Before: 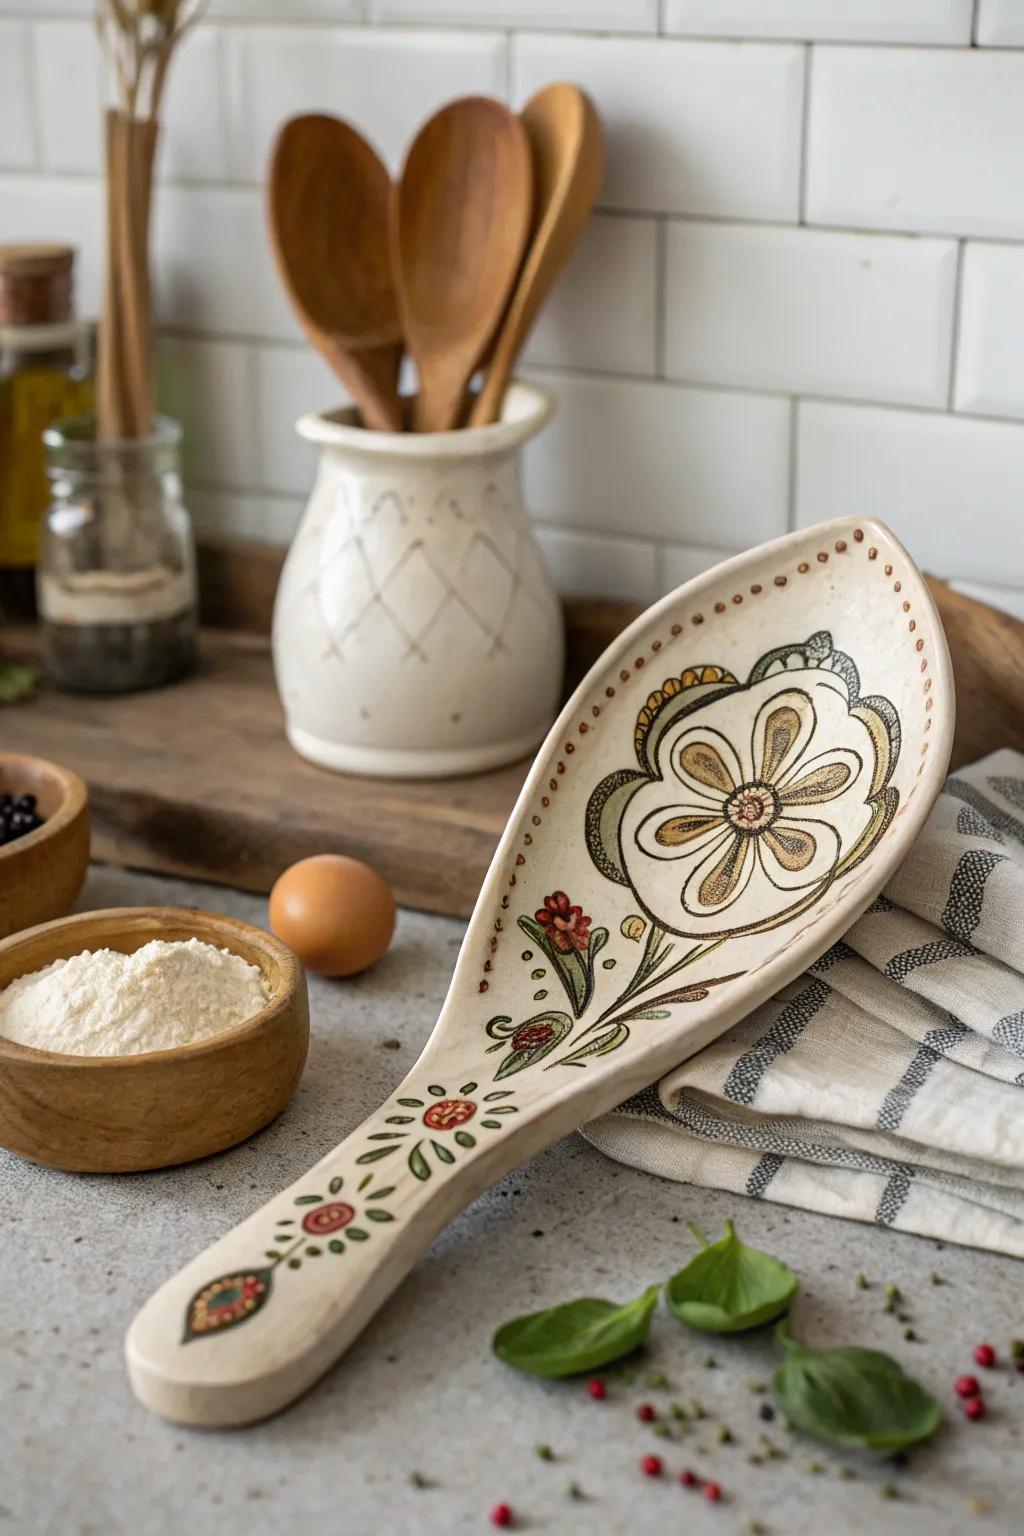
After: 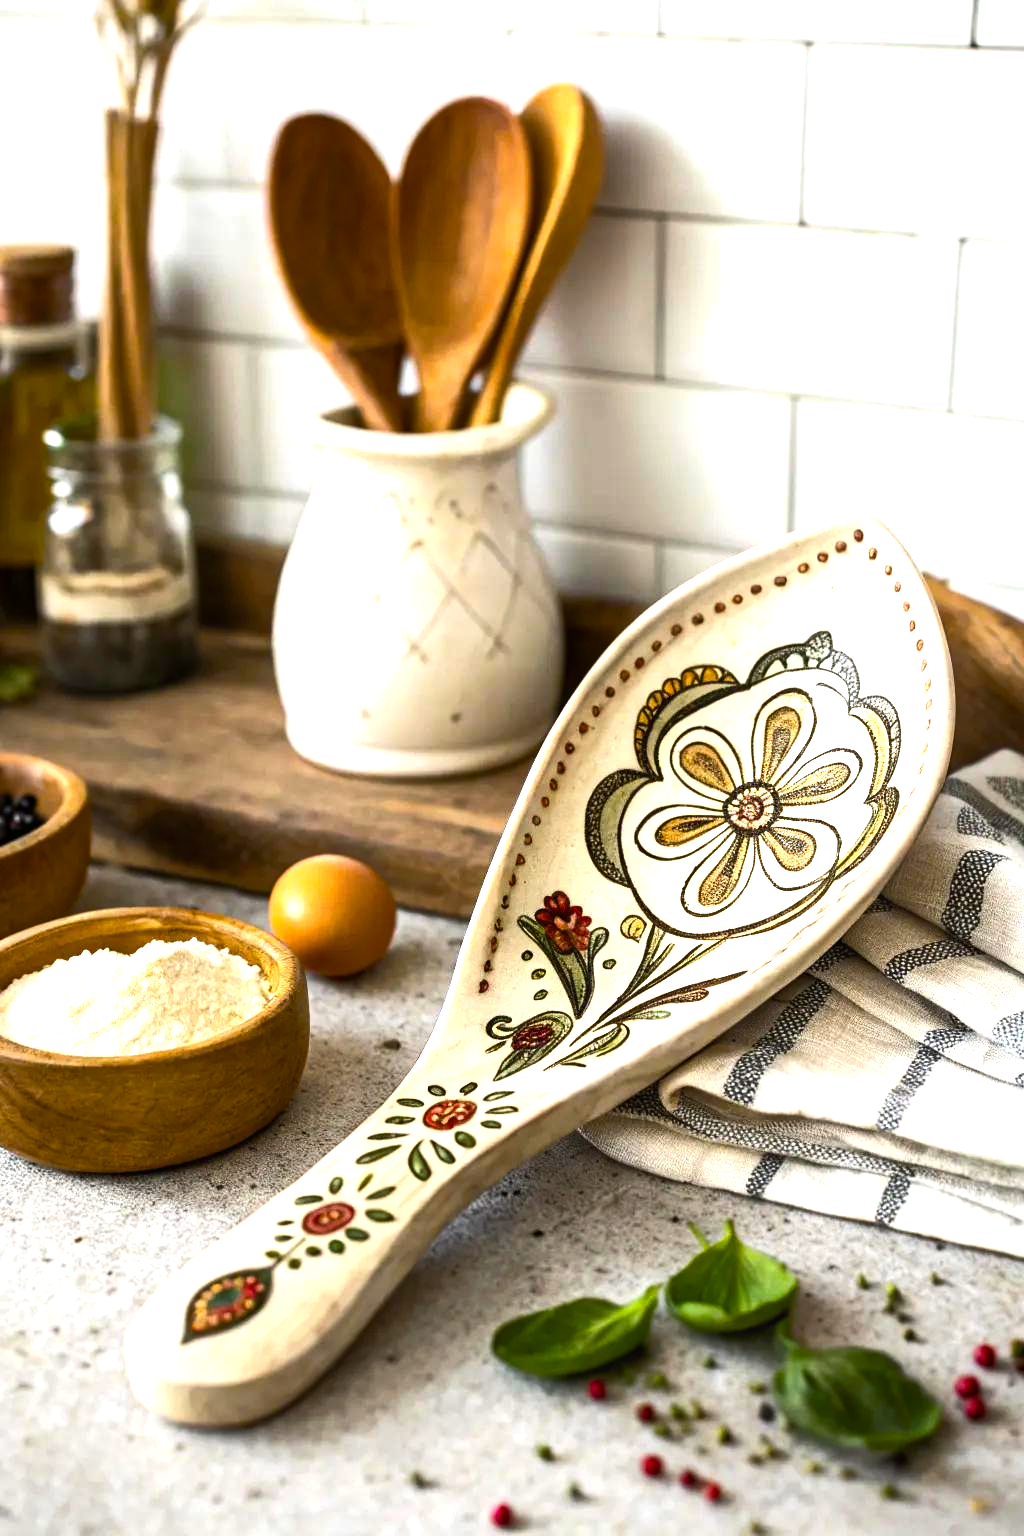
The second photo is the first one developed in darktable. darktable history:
exposure: black level correction 0, exposure 0.898 EV, compensate highlight preservation false
color balance rgb: highlights gain › luminance 17.712%, linear chroma grading › shadows 19.238%, linear chroma grading › highlights 3.316%, linear chroma grading › mid-tones 9.954%, perceptual saturation grading › global saturation 30.544%, perceptual brilliance grading › highlights 3.127%, perceptual brilliance grading › mid-tones -18.841%, perceptual brilliance grading › shadows -40.685%
